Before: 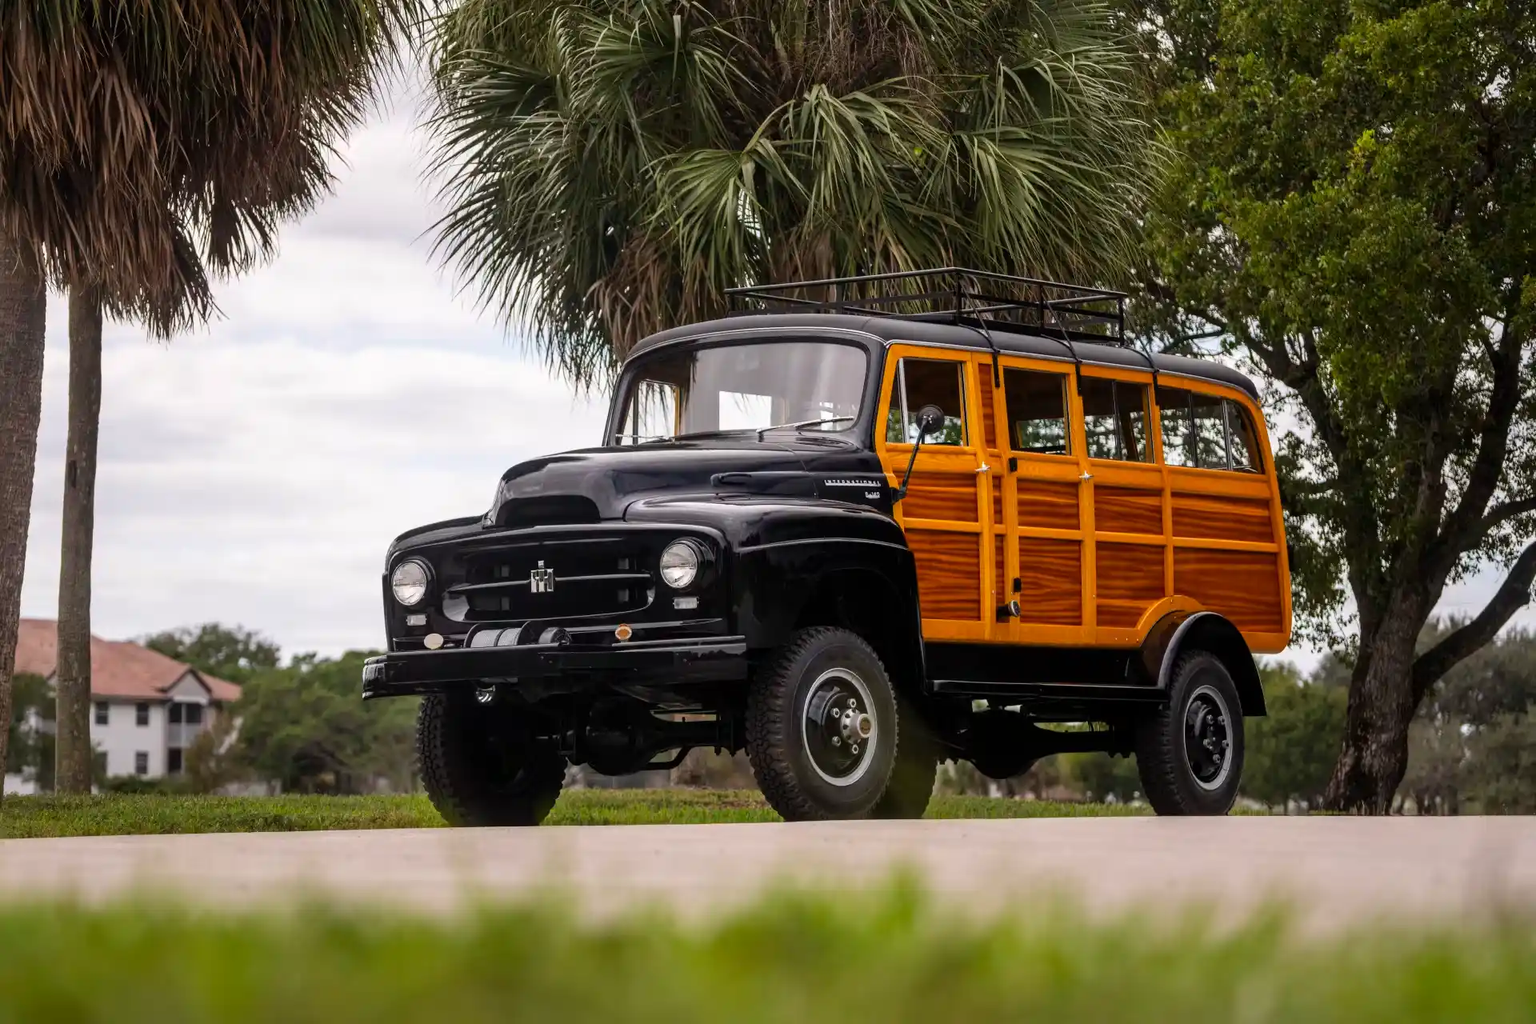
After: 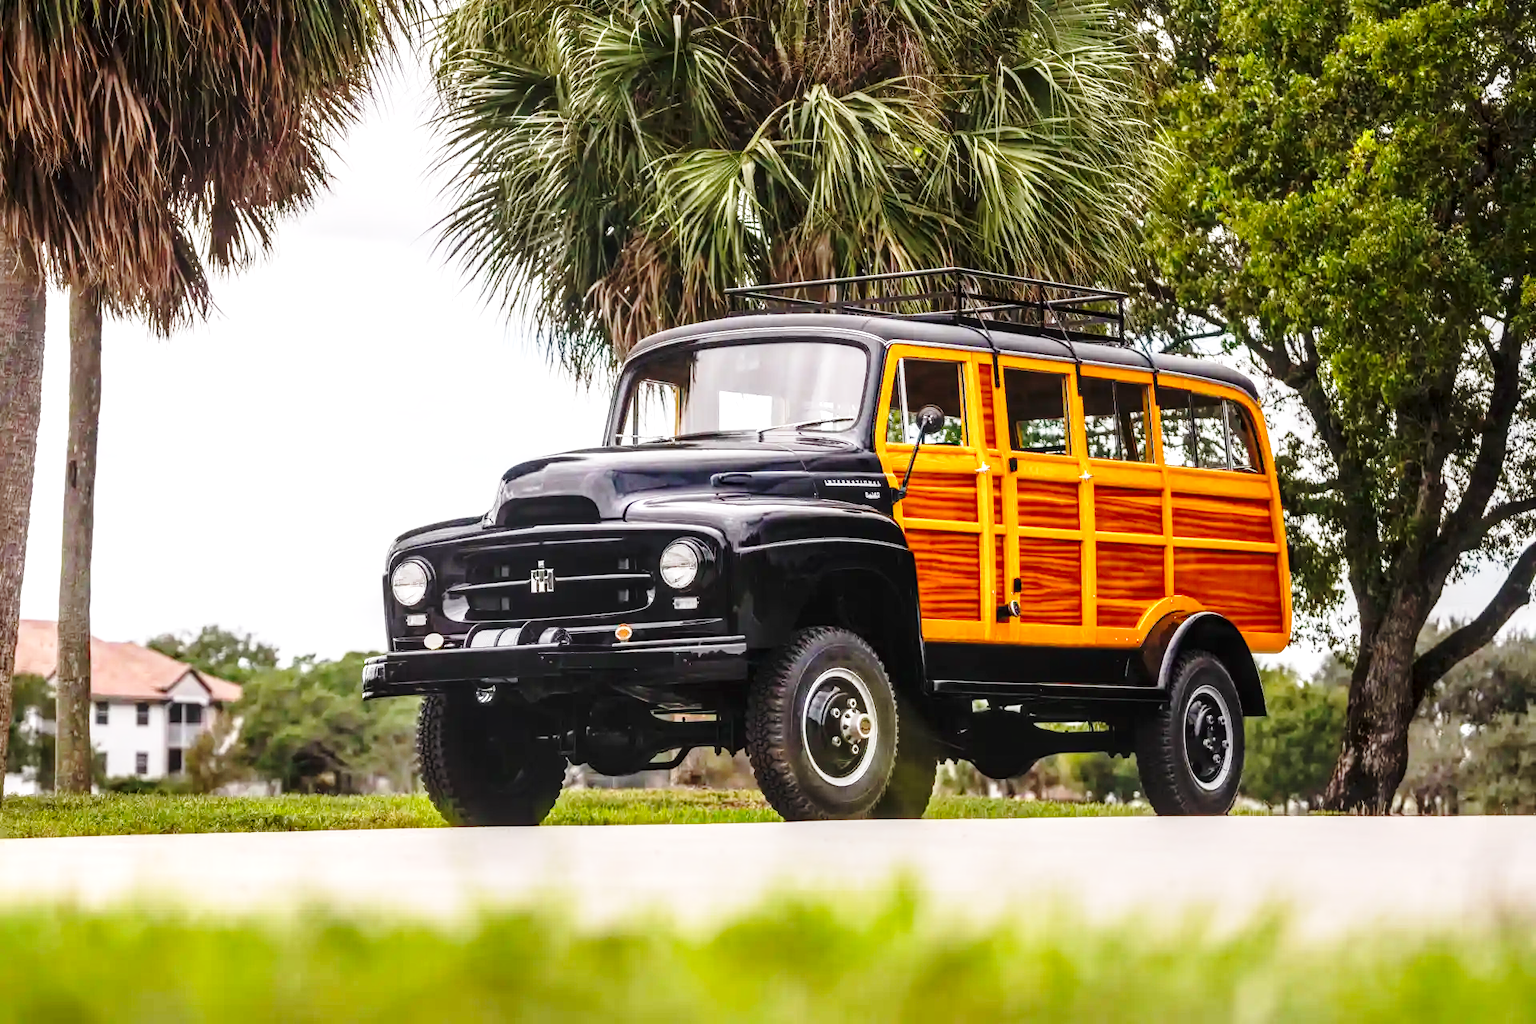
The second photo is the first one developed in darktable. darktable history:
local contrast: on, module defaults
exposure: black level correction 0, exposure 0.7 EV, compensate exposure bias true, compensate highlight preservation false
base curve: curves: ch0 [(0, 0) (0.028, 0.03) (0.121, 0.232) (0.46, 0.748) (0.859, 0.968) (1, 1)], preserve colors none
